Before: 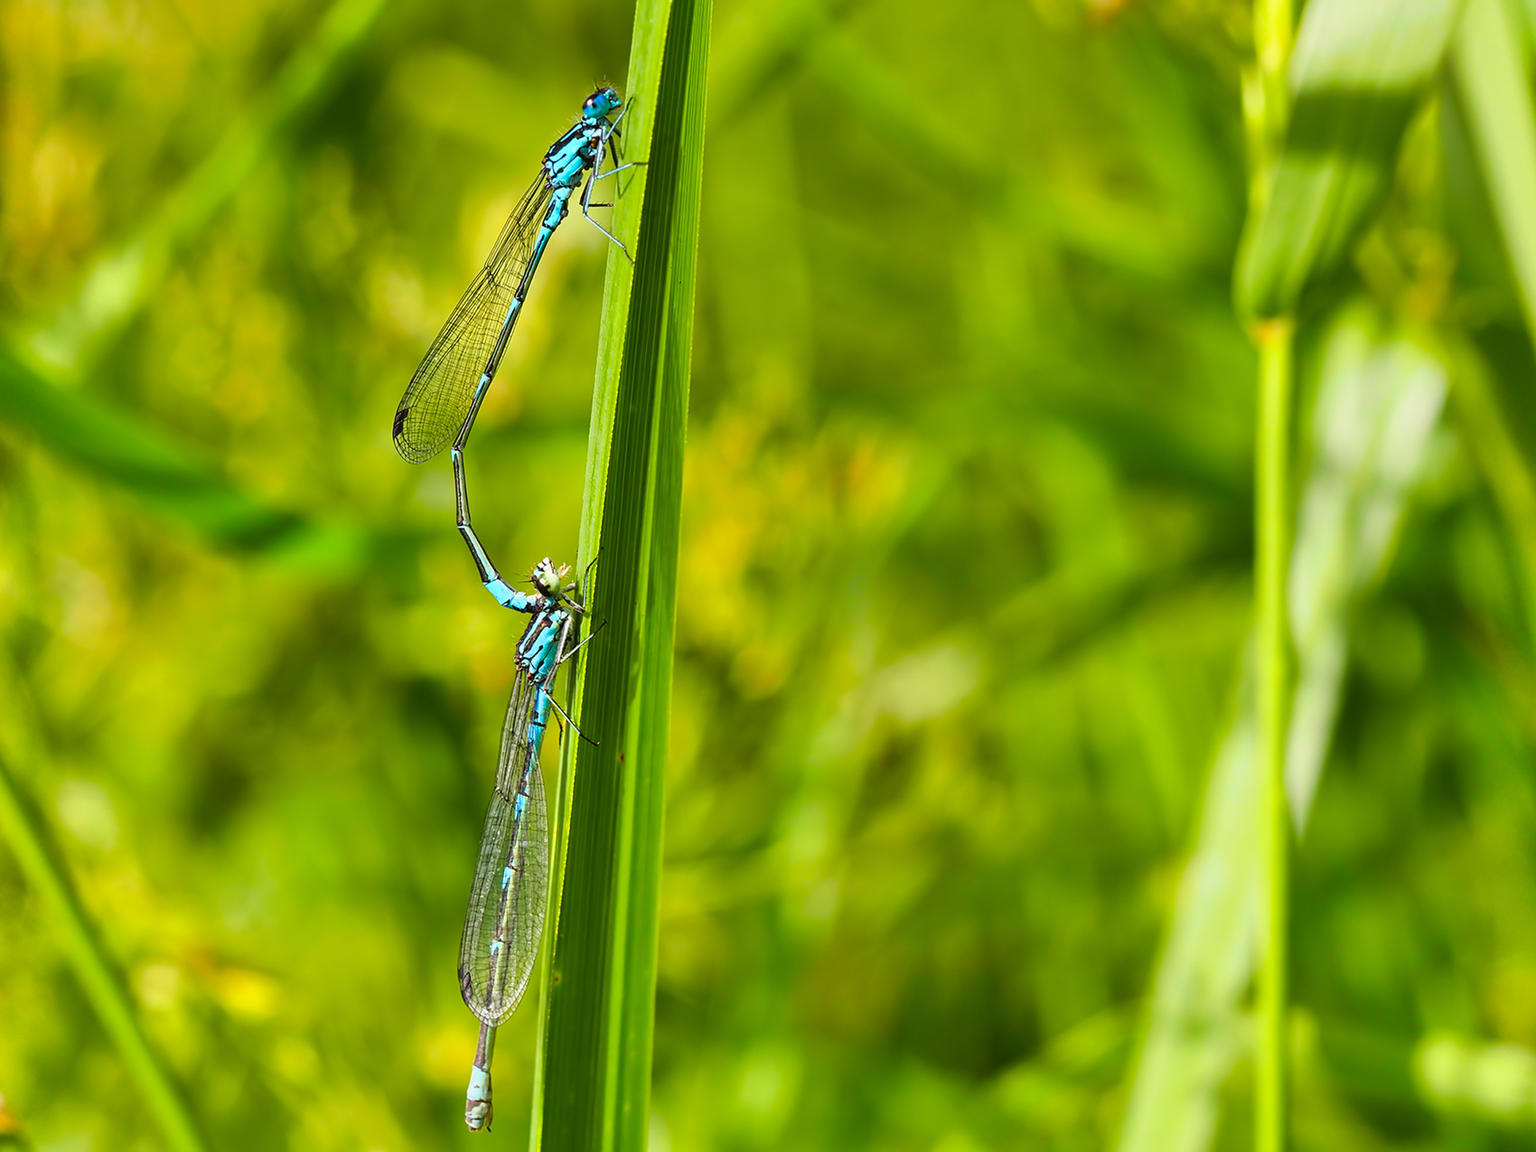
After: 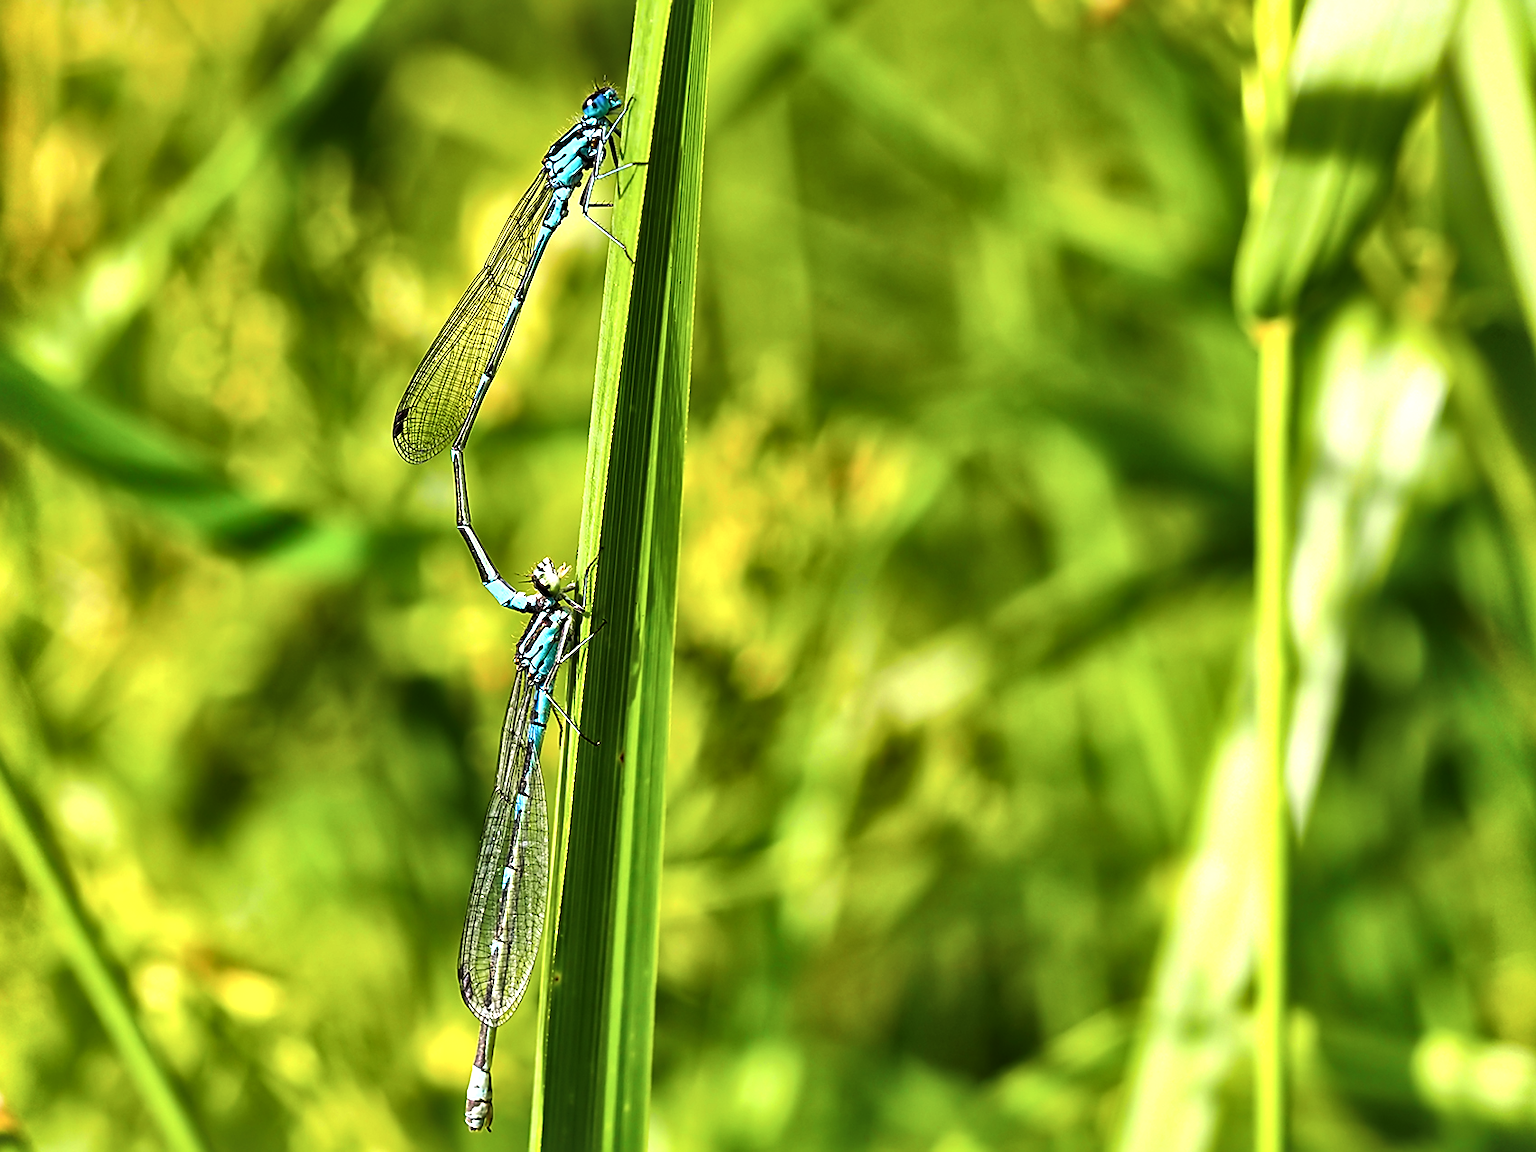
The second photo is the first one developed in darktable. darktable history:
local contrast: mode bilateral grid, contrast 50, coarseness 51, detail 150%, midtone range 0.2
color balance rgb: power › hue 172.29°, highlights gain › chroma 0.255%, highlights gain › hue 329.93°, linear chroma grading › global chroma -14.568%, perceptual saturation grading › global saturation -0.135%, perceptual saturation grading › mid-tones 11.247%, perceptual brilliance grading › global brilliance 15.741%, perceptual brilliance grading › shadows -34.161%, global vibrance 20%
sharpen: on, module defaults
